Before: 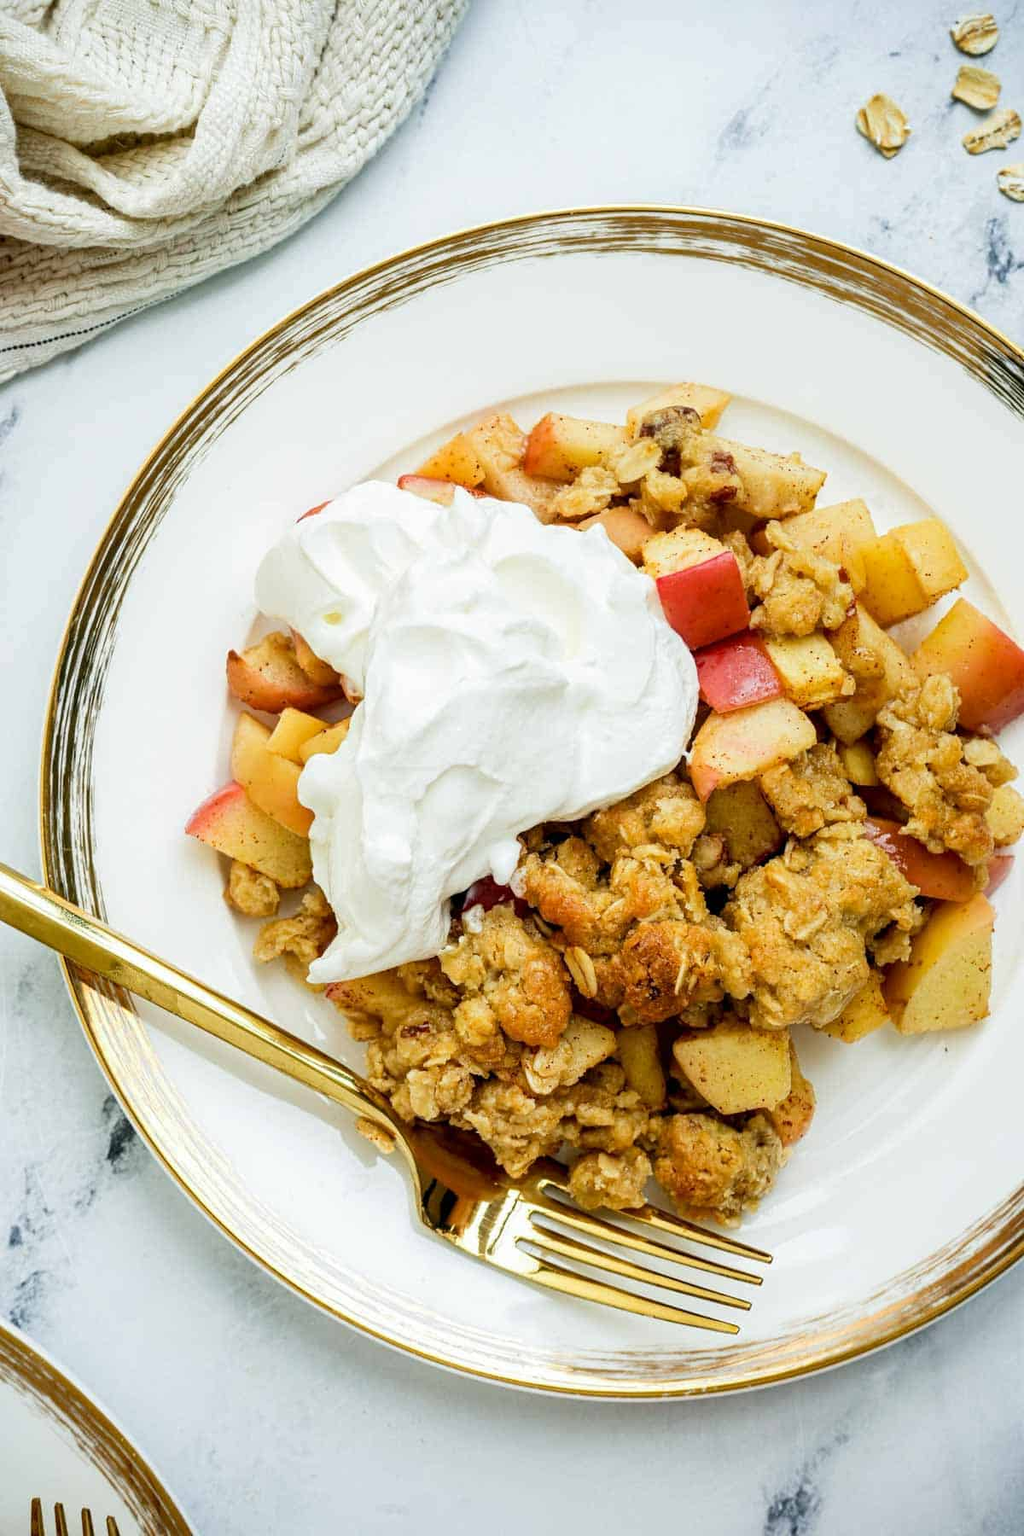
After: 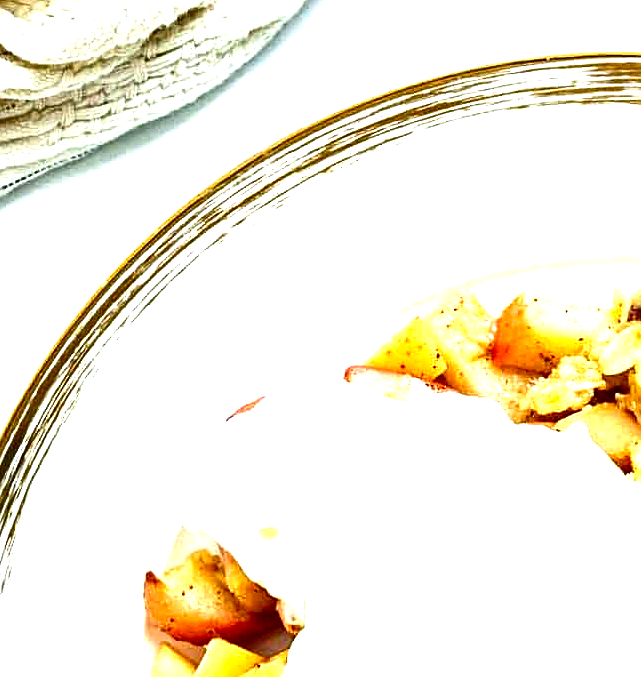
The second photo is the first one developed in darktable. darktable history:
contrast brightness saturation: contrast 0.102, brightness -0.269, saturation 0.149
sharpen: on, module defaults
exposure: black level correction 0, exposure 1.2 EV, compensate exposure bias true, compensate highlight preservation false
crop: left 10.225%, top 10.622%, right 36.344%, bottom 51.724%
